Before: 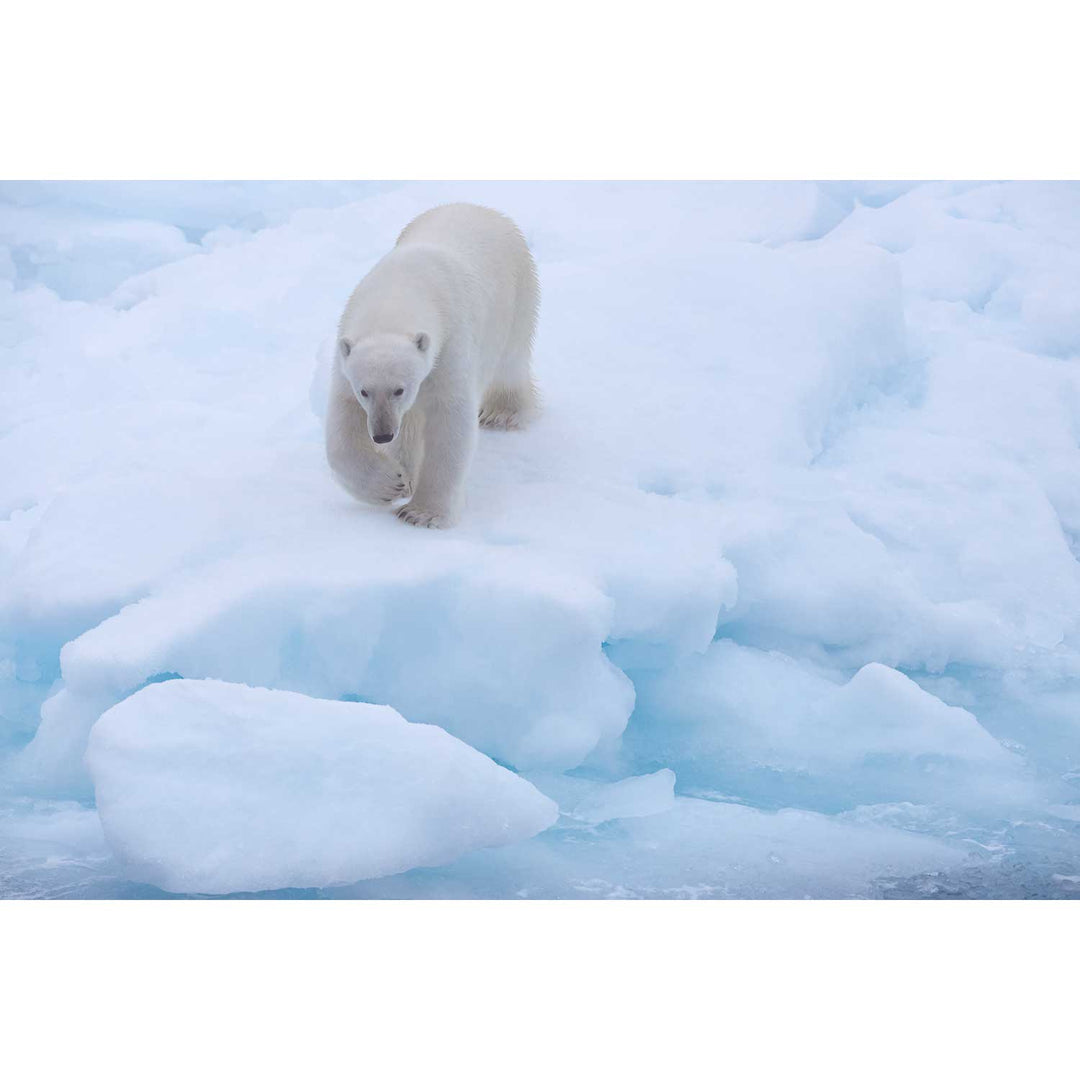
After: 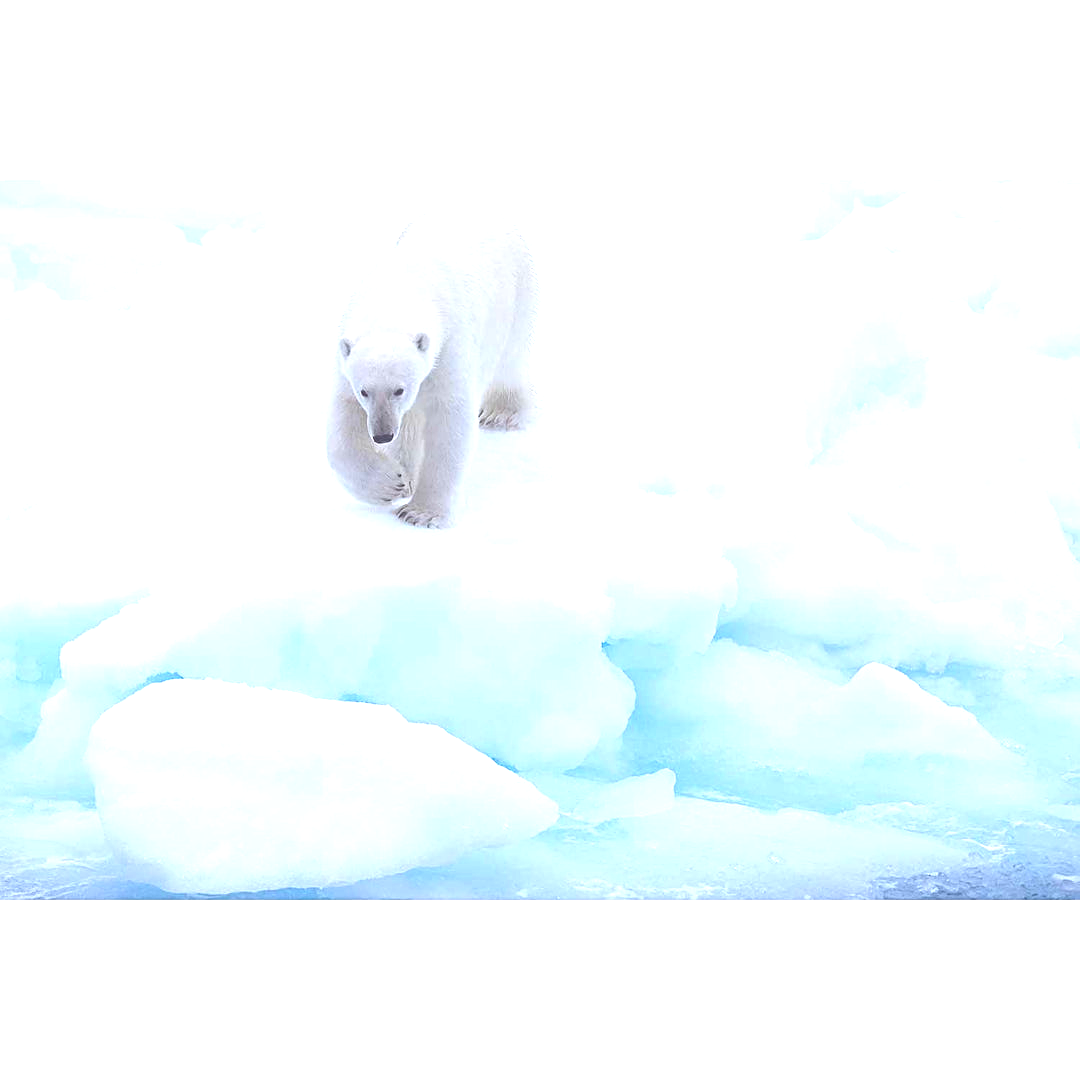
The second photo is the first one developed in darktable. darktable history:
exposure: black level correction 0, exposure 1 EV, compensate exposure bias true, compensate highlight preservation false
white balance: red 0.976, blue 1.04
sharpen: on, module defaults
